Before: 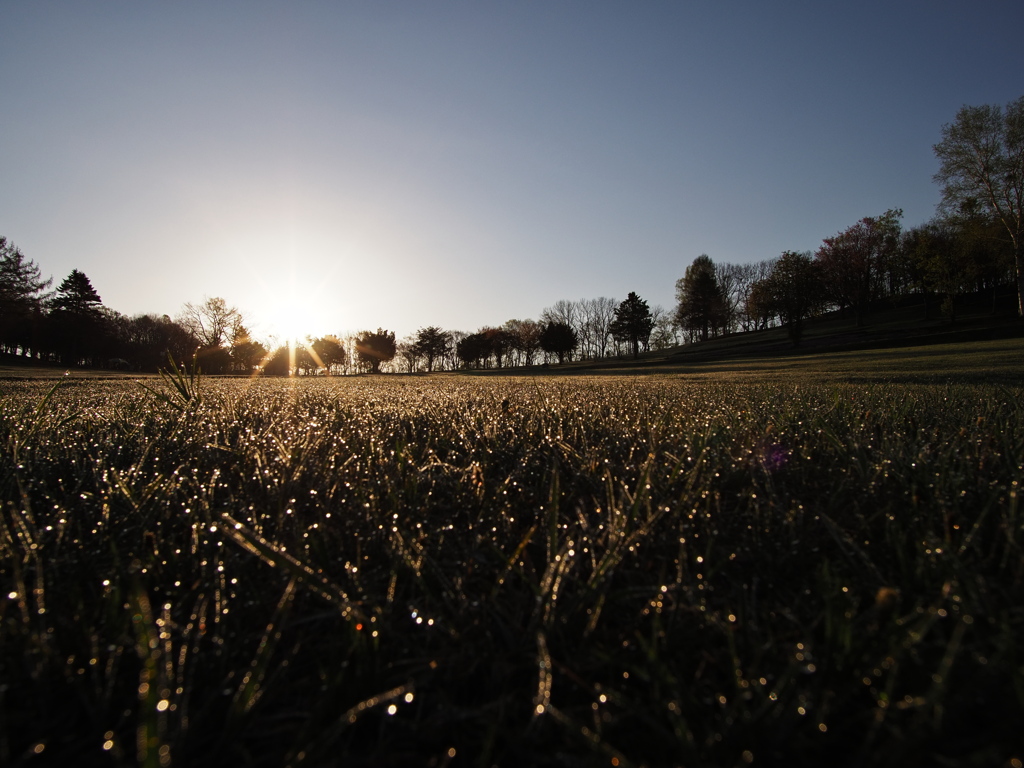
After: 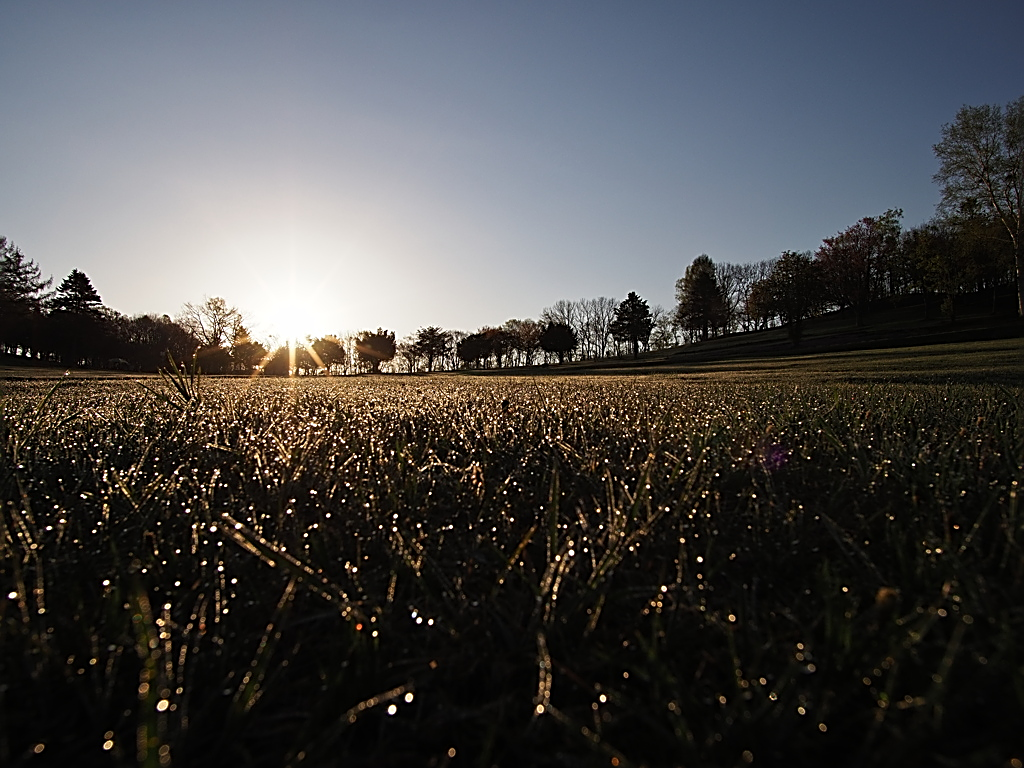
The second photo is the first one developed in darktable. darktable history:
sharpen: amount 0.892
